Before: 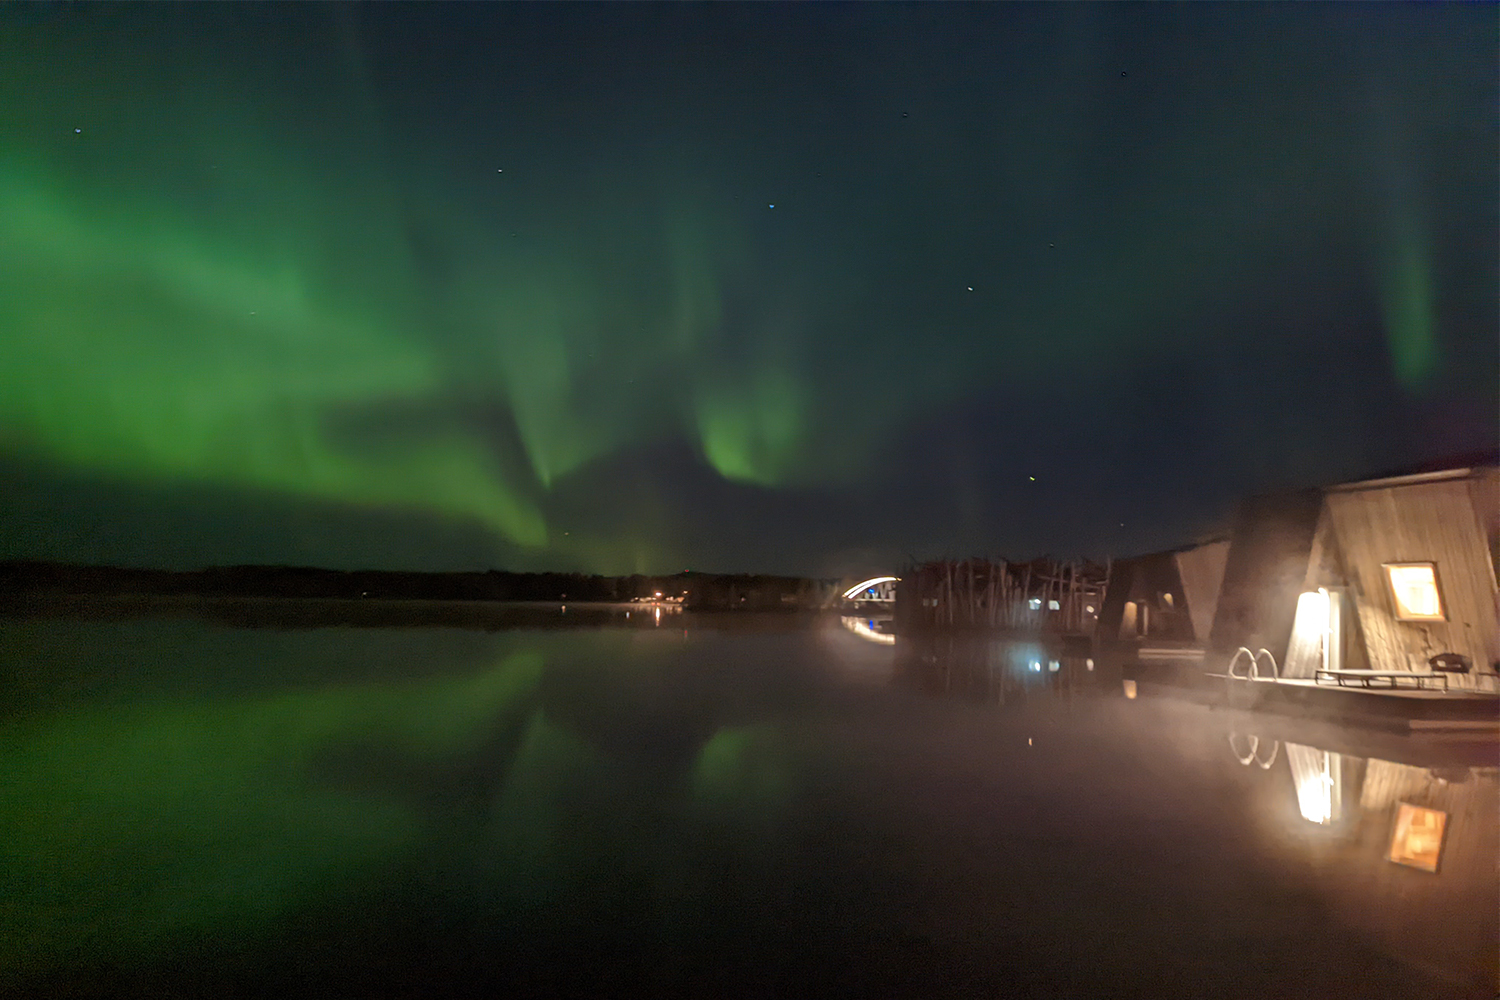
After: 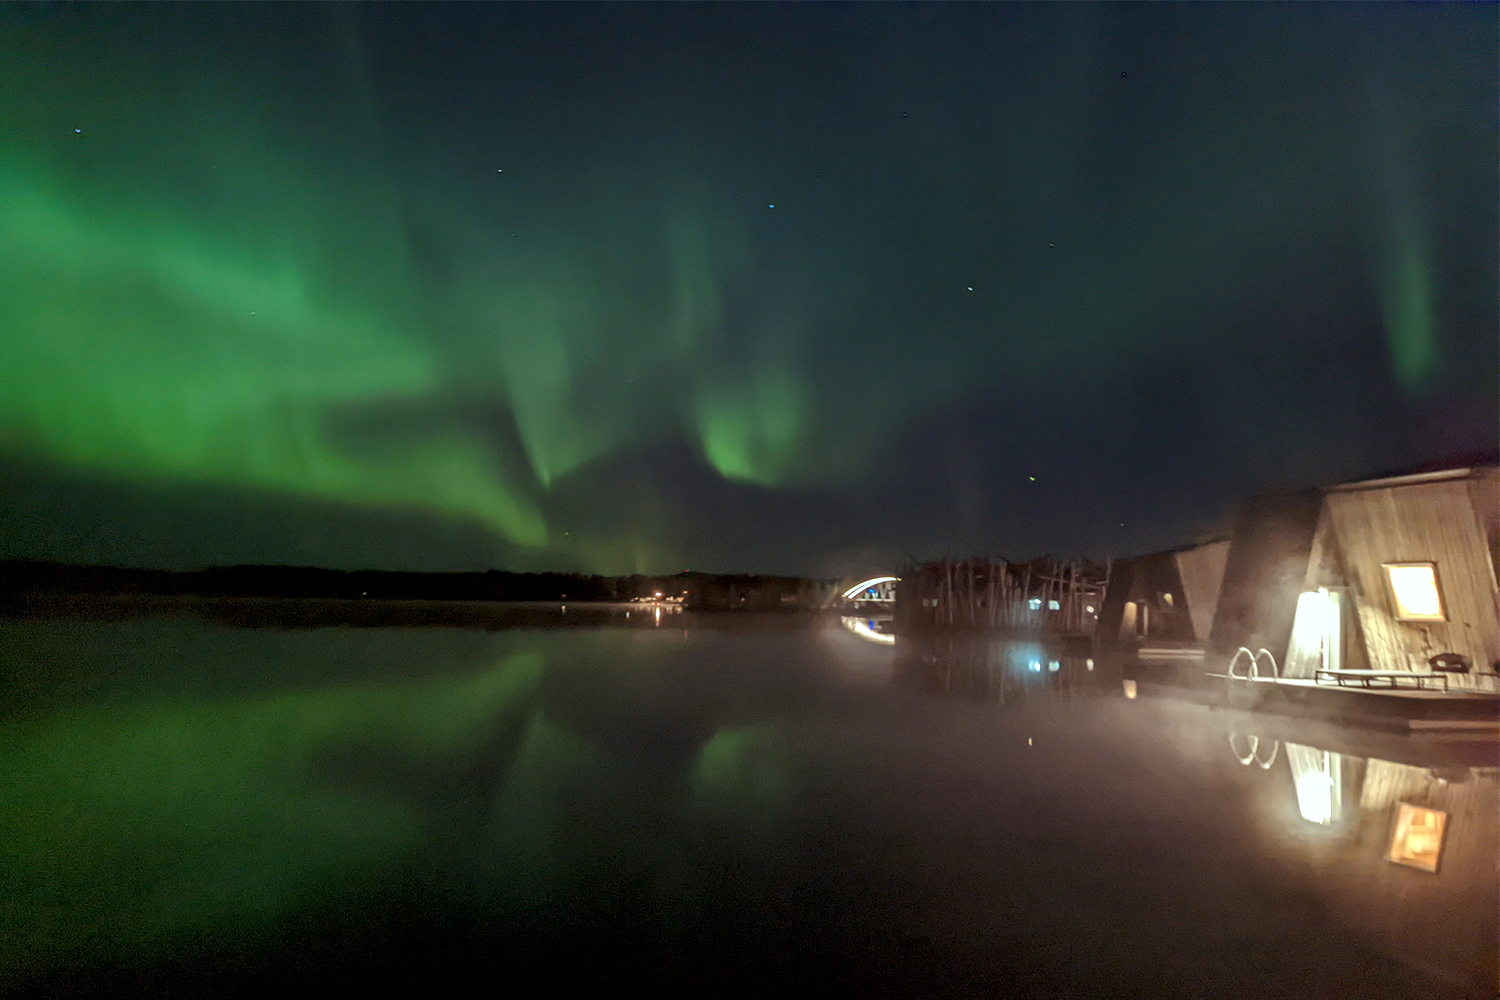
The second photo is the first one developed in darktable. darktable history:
color balance rgb: highlights gain › luminance 15.087%, highlights gain › chroma 3.901%, highlights gain › hue 209.94°, perceptual saturation grading › global saturation -1.27%, global vibrance 7.491%
local contrast: on, module defaults
